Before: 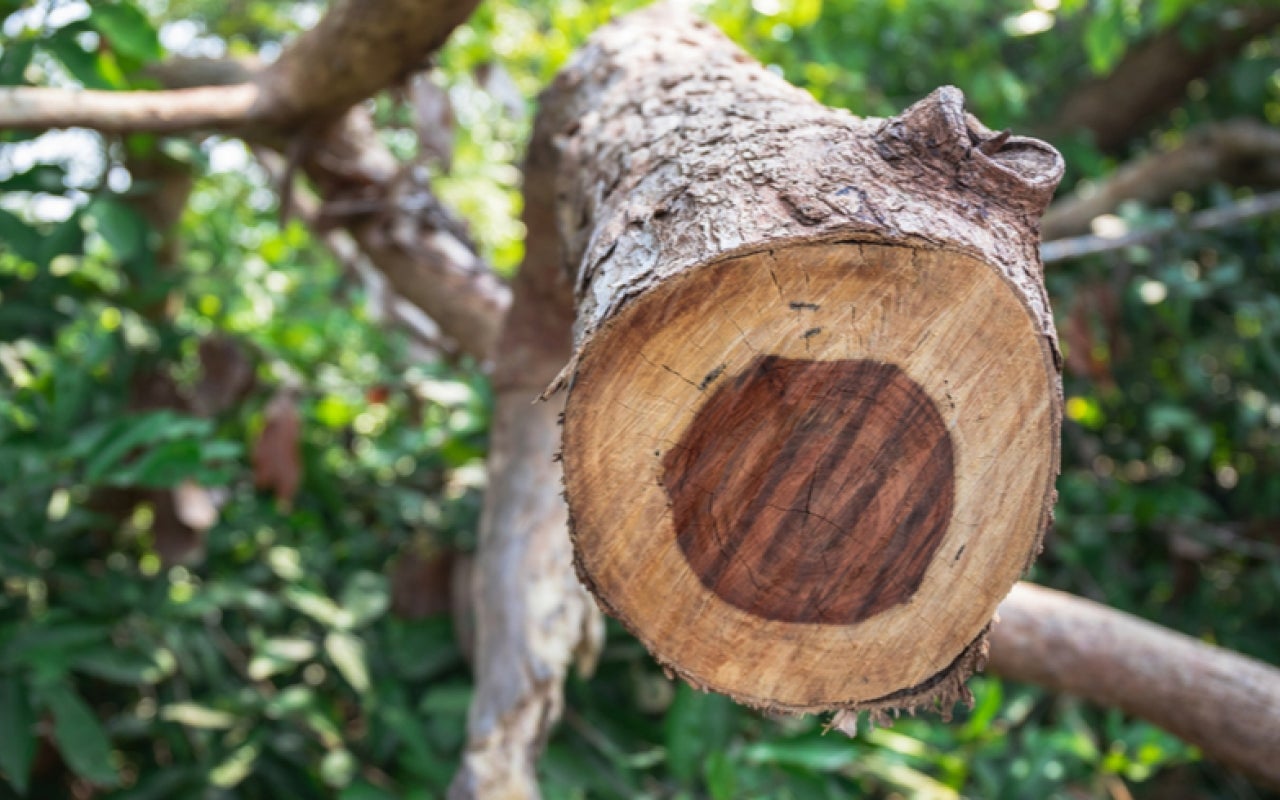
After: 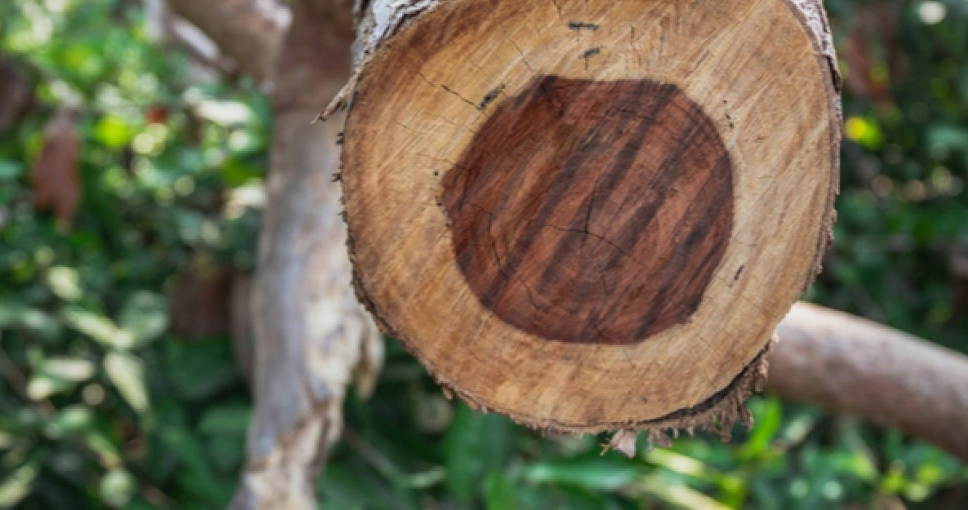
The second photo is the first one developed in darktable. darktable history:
vignetting: fall-off start 100%, brightness -0.282, width/height ratio 1.31
exposure: exposure -0.177 EV, compensate highlight preservation false
crop and rotate: left 17.299%, top 35.115%, right 7.015%, bottom 1.024%
